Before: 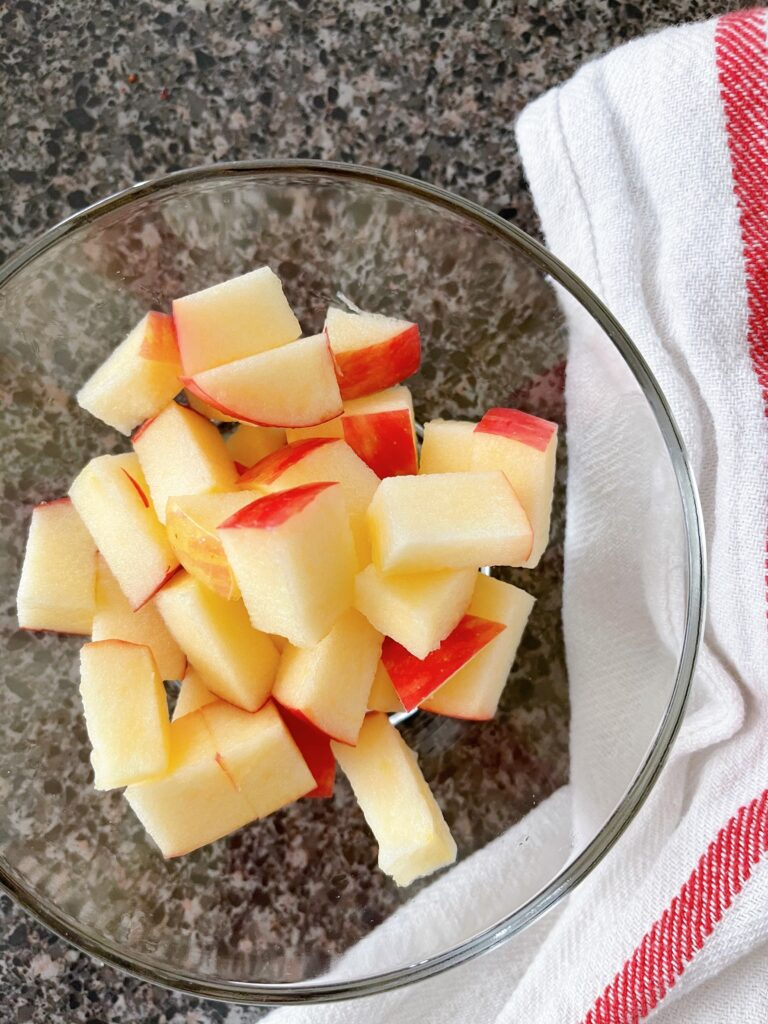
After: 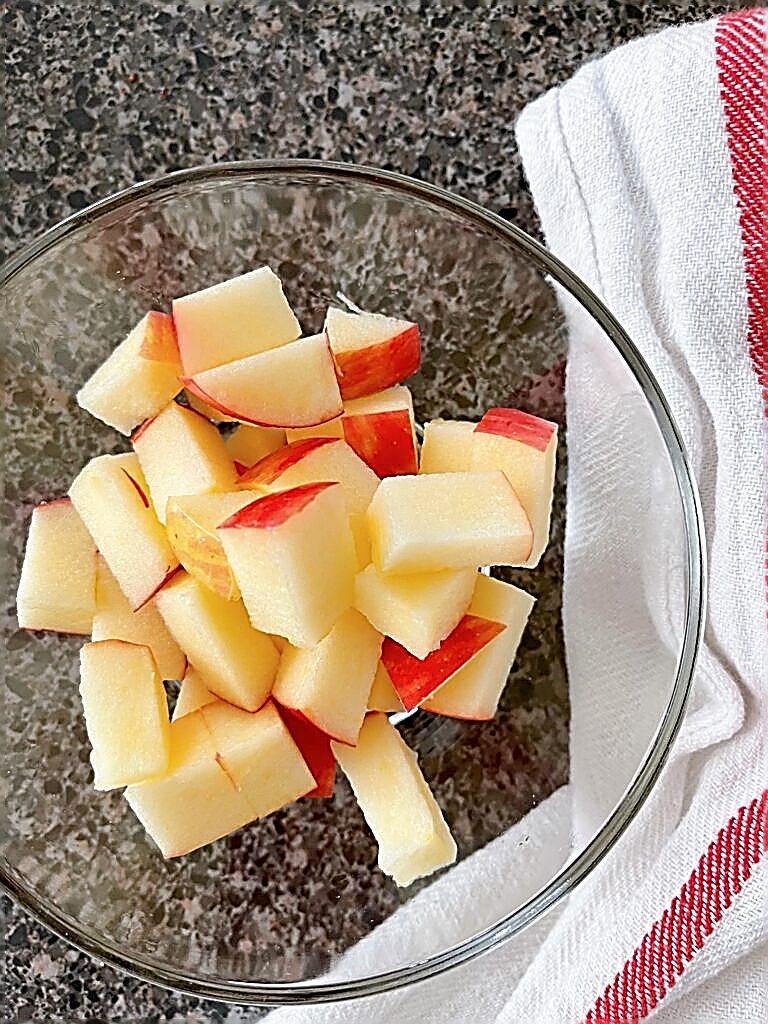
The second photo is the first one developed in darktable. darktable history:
sharpen: amount 1.993
exposure: black level correction 0.002, compensate exposure bias true, compensate highlight preservation false
